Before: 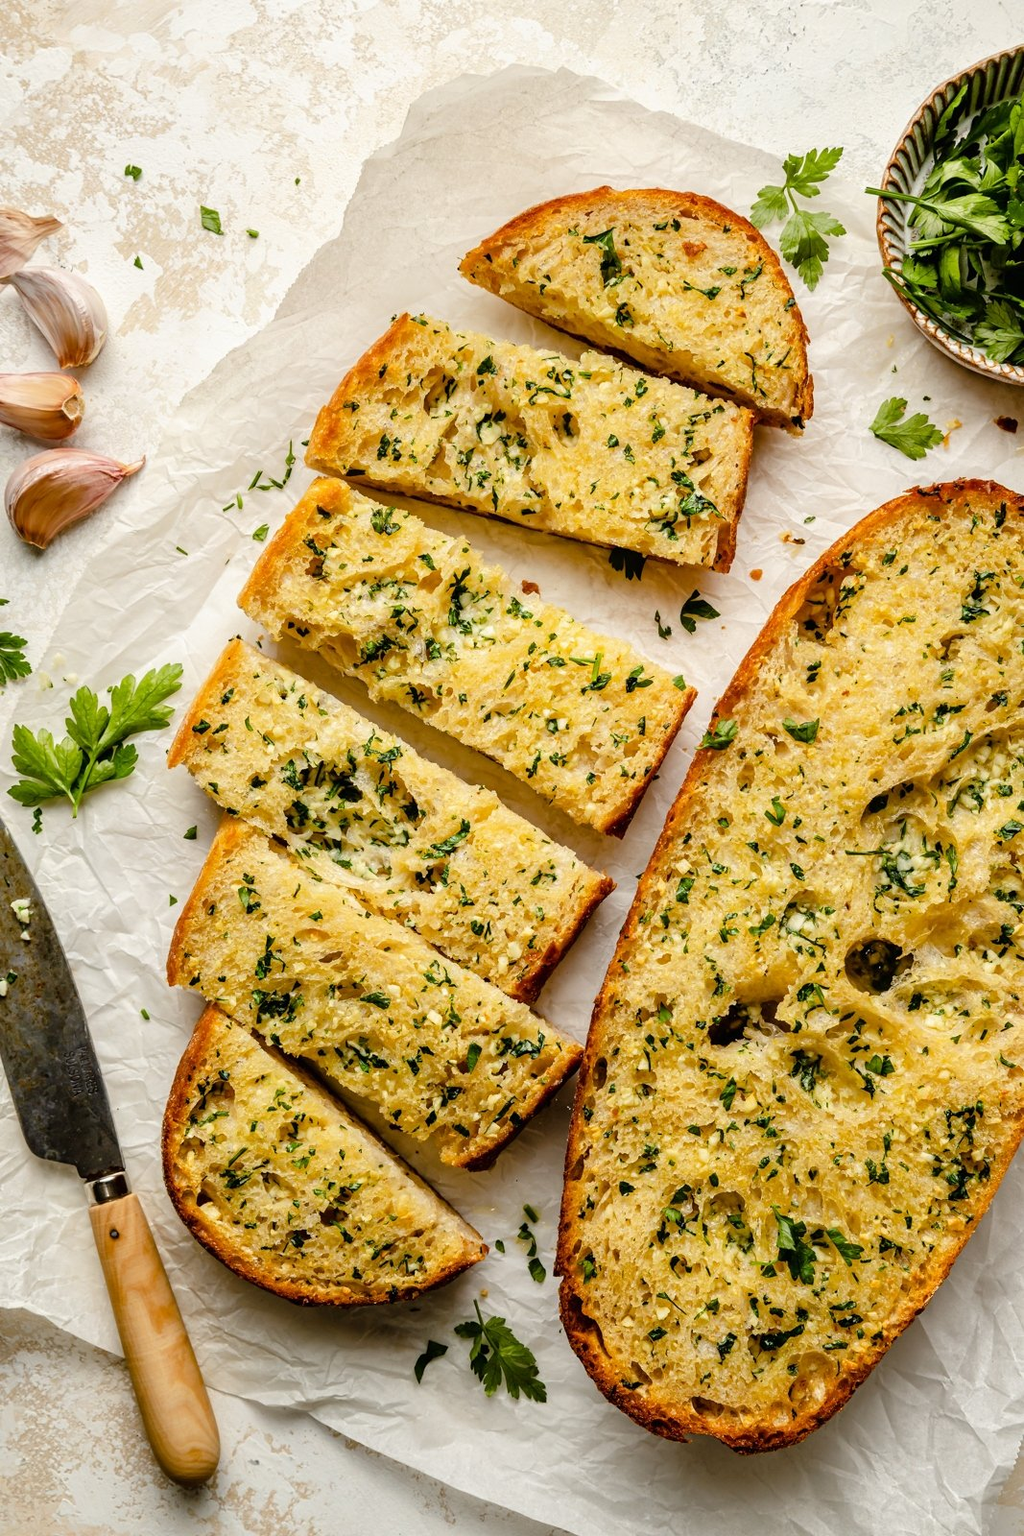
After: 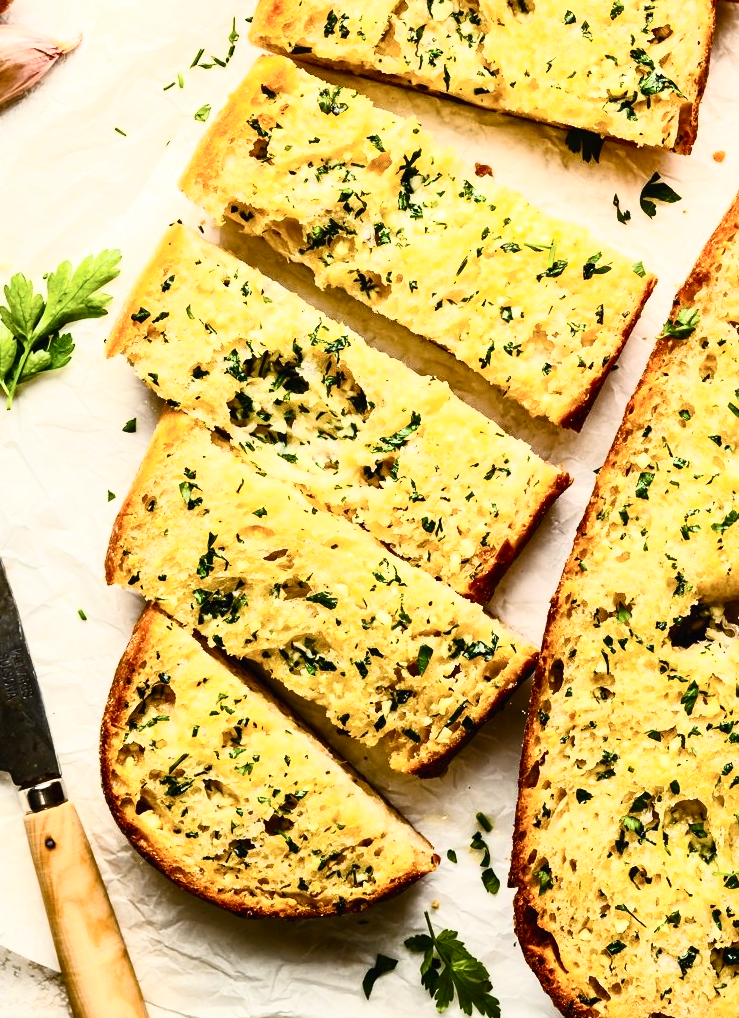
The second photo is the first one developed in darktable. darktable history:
base curve: curves: ch0 [(0, 0) (0.472, 0.455) (1, 1)], preserve colors none
contrast brightness saturation: contrast 0.62, brightness 0.34, saturation 0.14
crop: left 6.488%, top 27.668%, right 24.183%, bottom 8.656%
